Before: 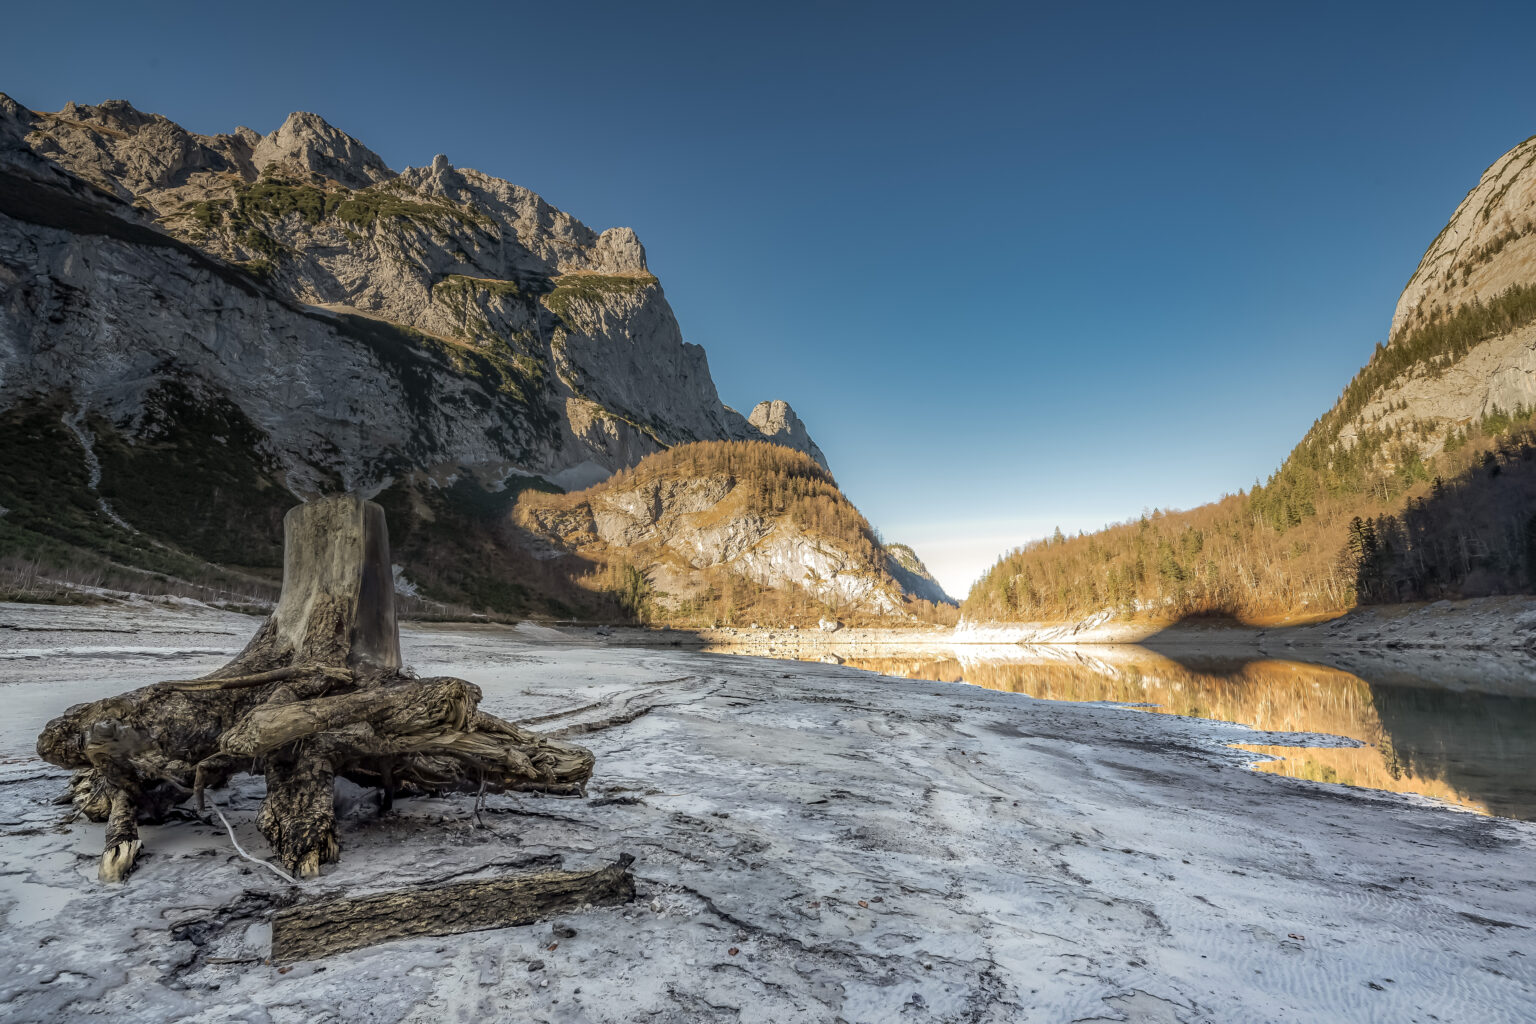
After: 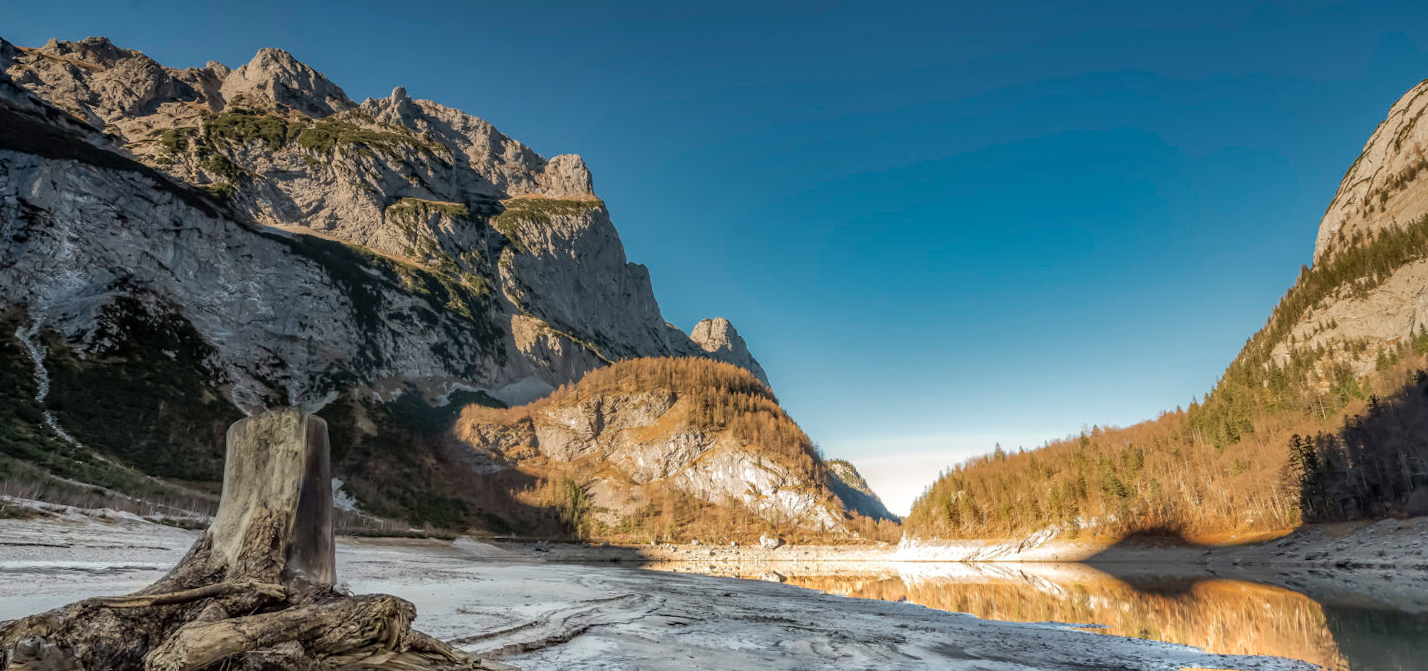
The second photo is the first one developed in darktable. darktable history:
crop and rotate: top 4.848%, bottom 29.503%
shadows and highlights: soften with gaussian
rotate and perspective: rotation 0.215°, lens shift (vertical) -0.139, crop left 0.069, crop right 0.939, crop top 0.002, crop bottom 0.996
